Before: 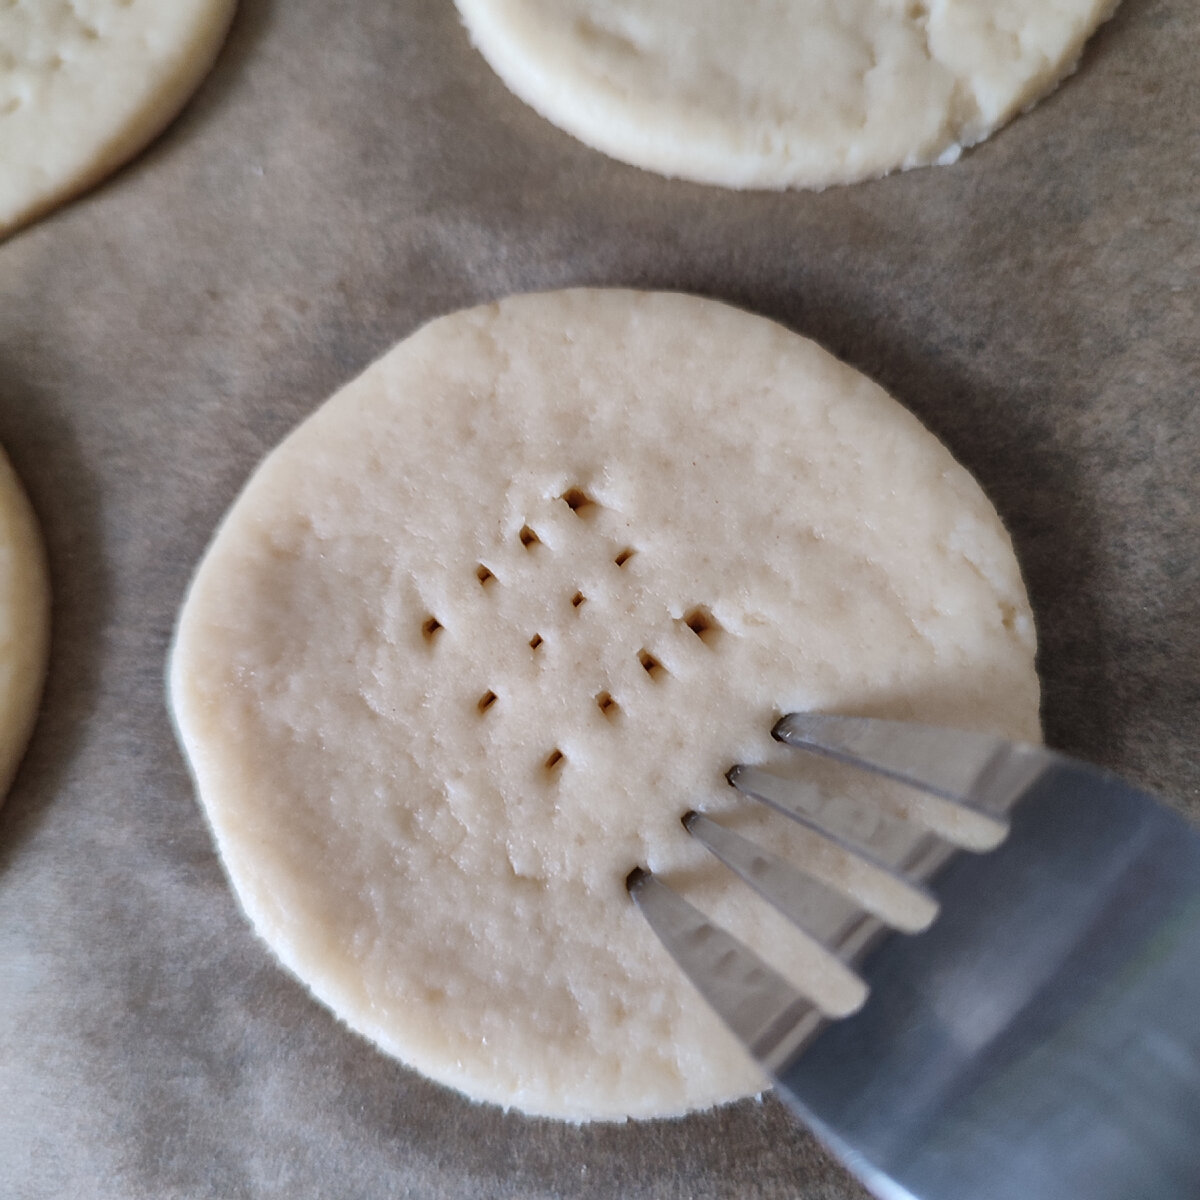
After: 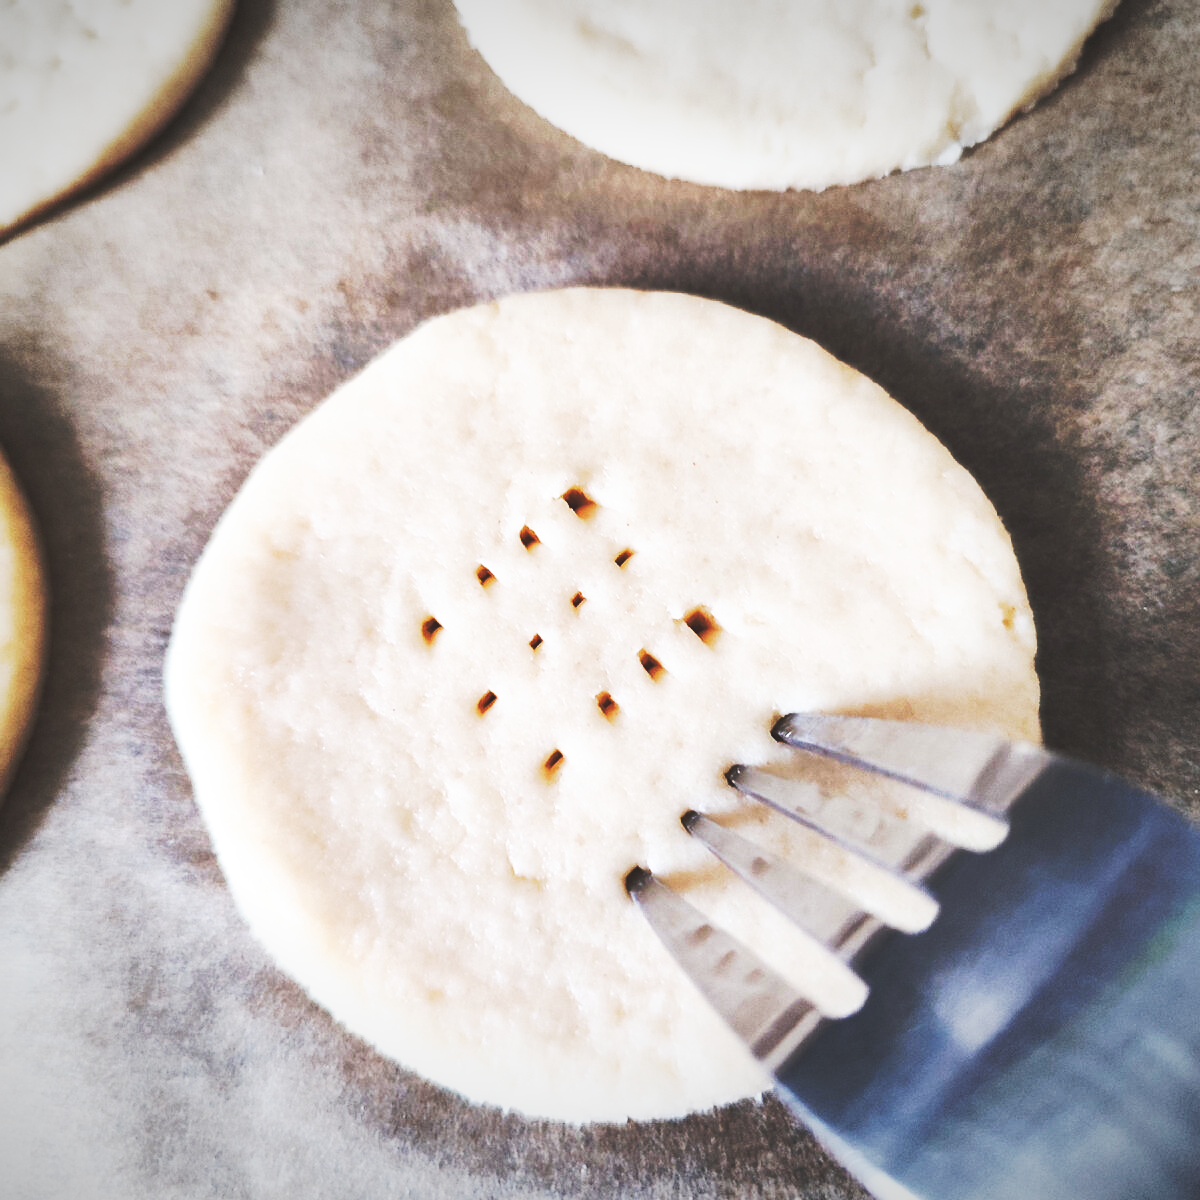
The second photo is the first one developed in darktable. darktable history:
base curve: curves: ch0 [(0, 0.015) (0.085, 0.116) (0.134, 0.298) (0.19, 0.545) (0.296, 0.764) (0.599, 0.982) (1, 1)], exposure shift 0.01, preserve colors none
vignetting: fall-off start 84.99%, fall-off radius 79.91%, width/height ratio 1.22, unbound false
